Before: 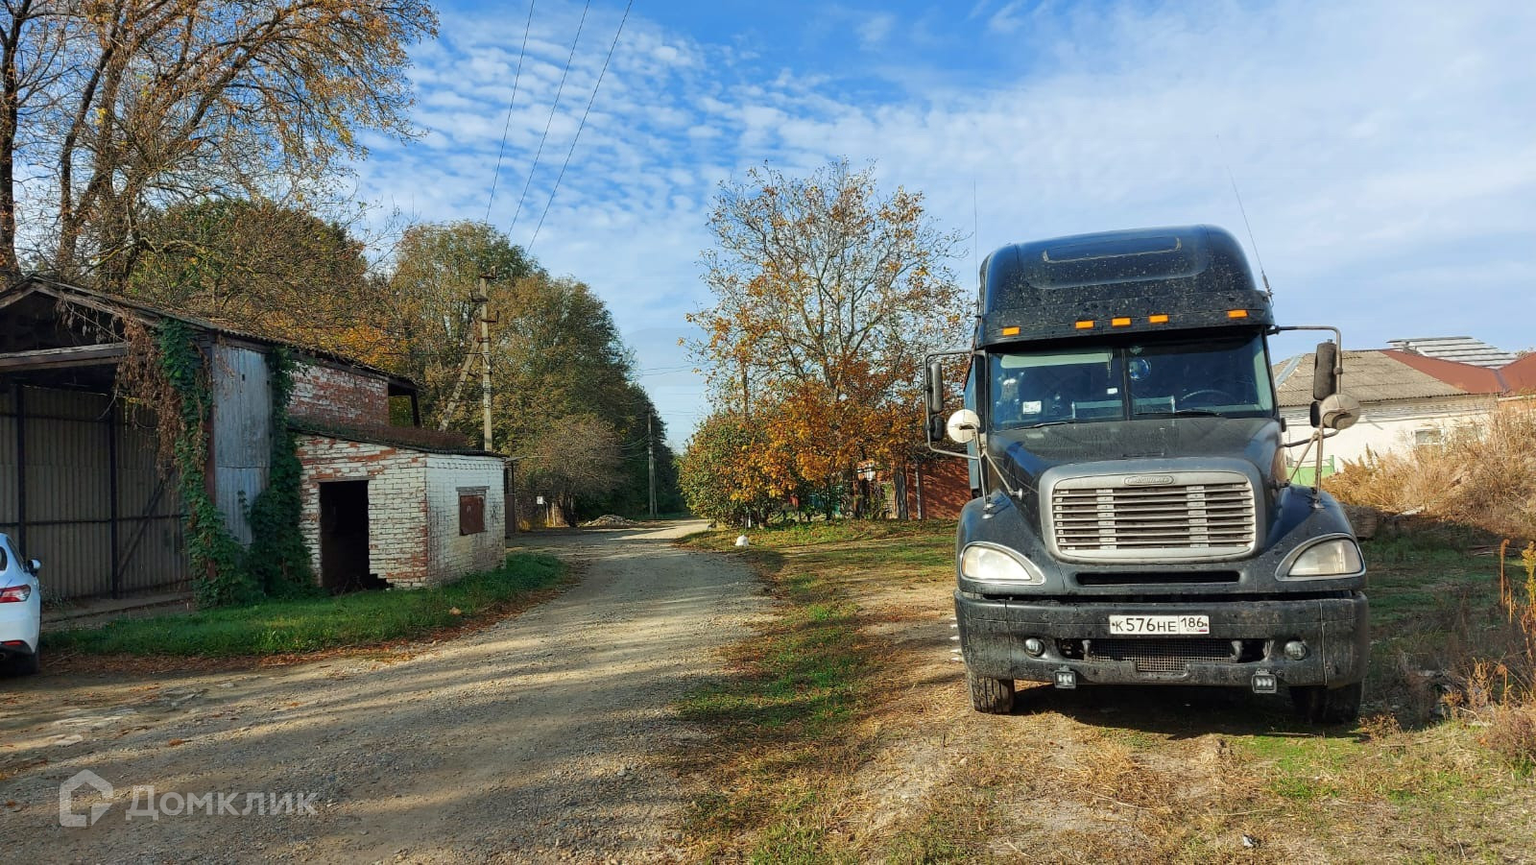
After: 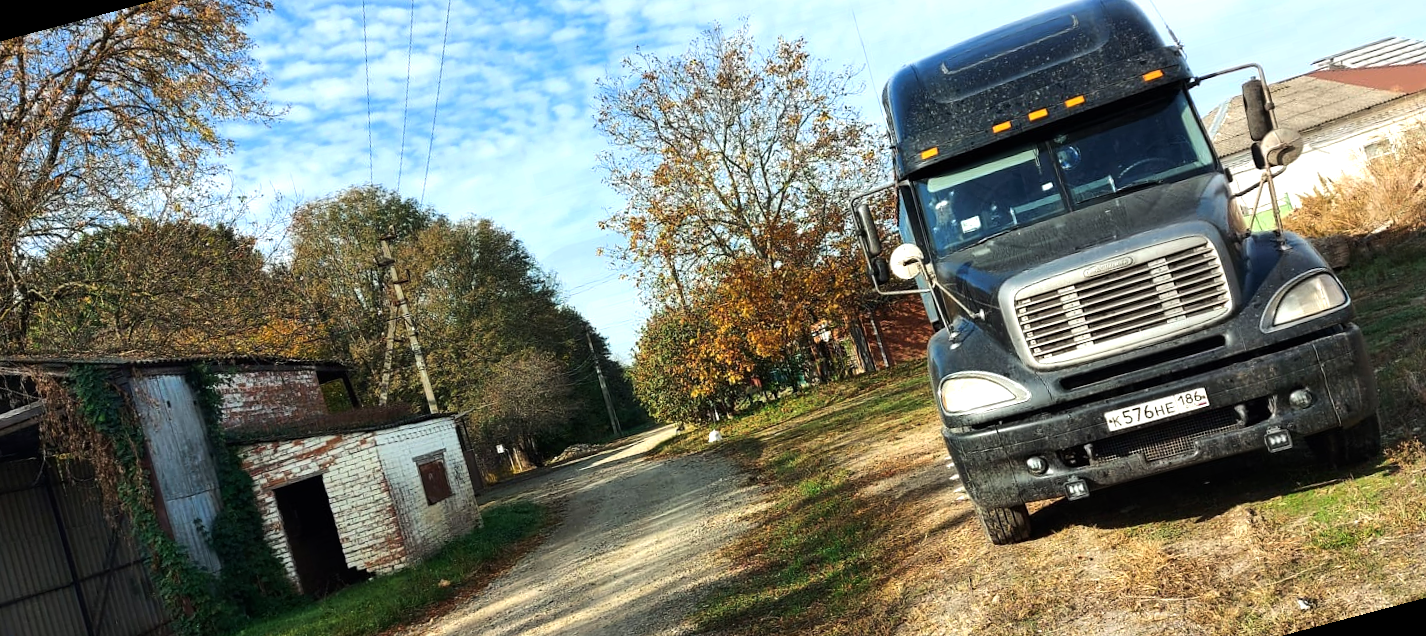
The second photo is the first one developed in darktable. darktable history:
rotate and perspective: rotation -14.8°, crop left 0.1, crop right 0.903, crop top 0.25, crop bottom 0.748
tone equalizer: -8 EV -0.75 EV, -7 EV -0.7 EV, -6 EV -0.6 EV, -5 EV -0.4 EV, -3 EV 0.4 EV, -2 EV 0.6 EV, -1 EV 0.7 EV, +0 EV 0.75 EV, edges refinement/feathering 500, mask exposure compensation -1.57 EV, preserve details no
